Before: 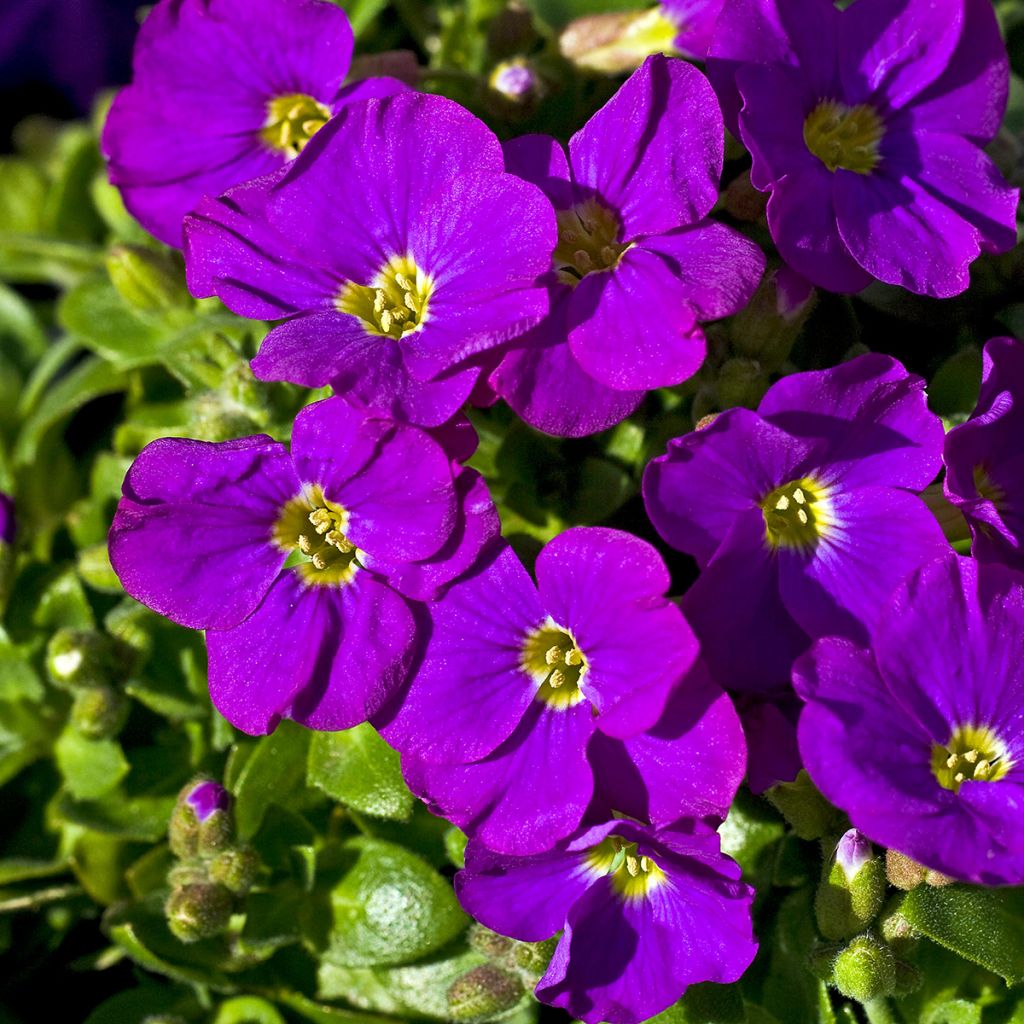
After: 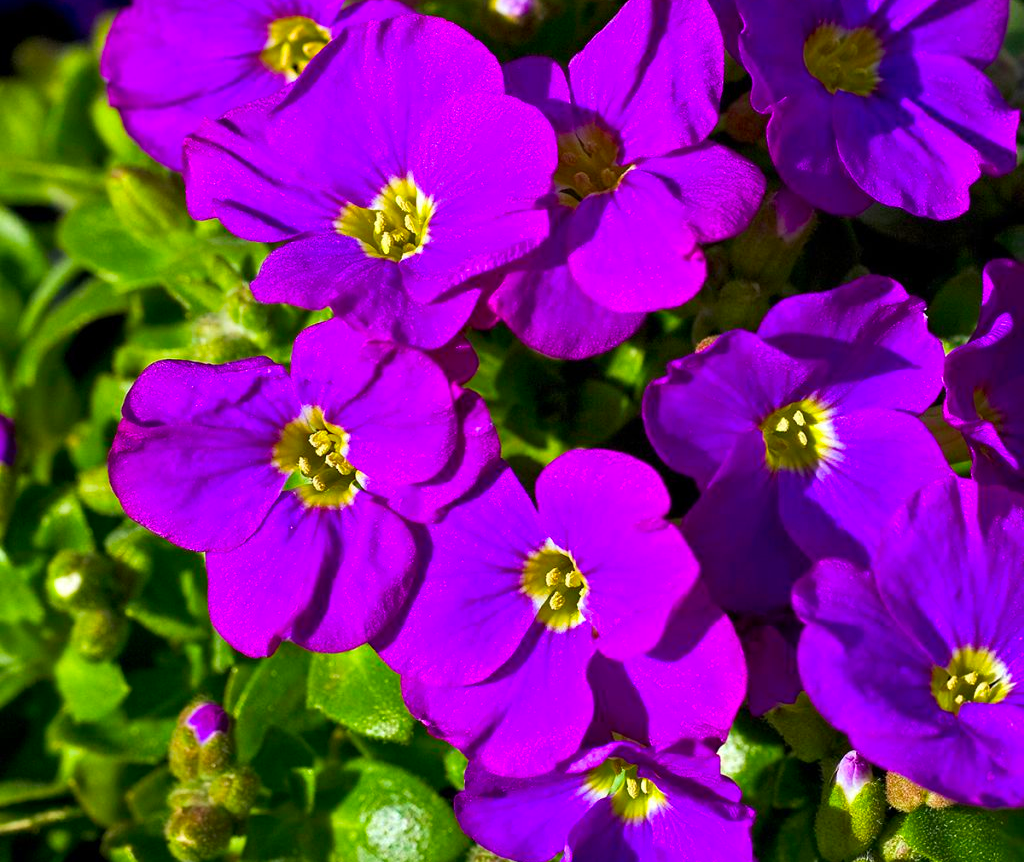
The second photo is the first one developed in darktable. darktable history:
crop: top 7.625%, bottom 8.153%
contrast brightness saturation: saturation 0.515
